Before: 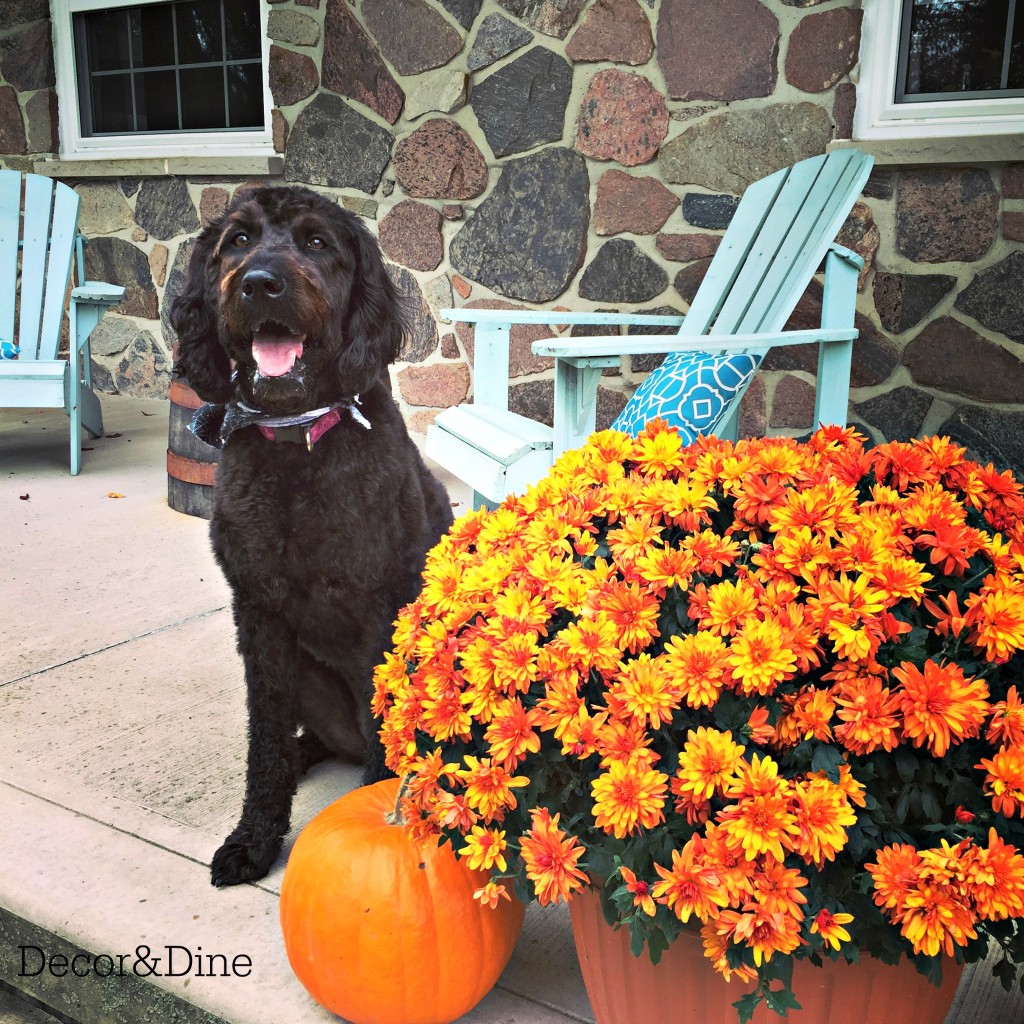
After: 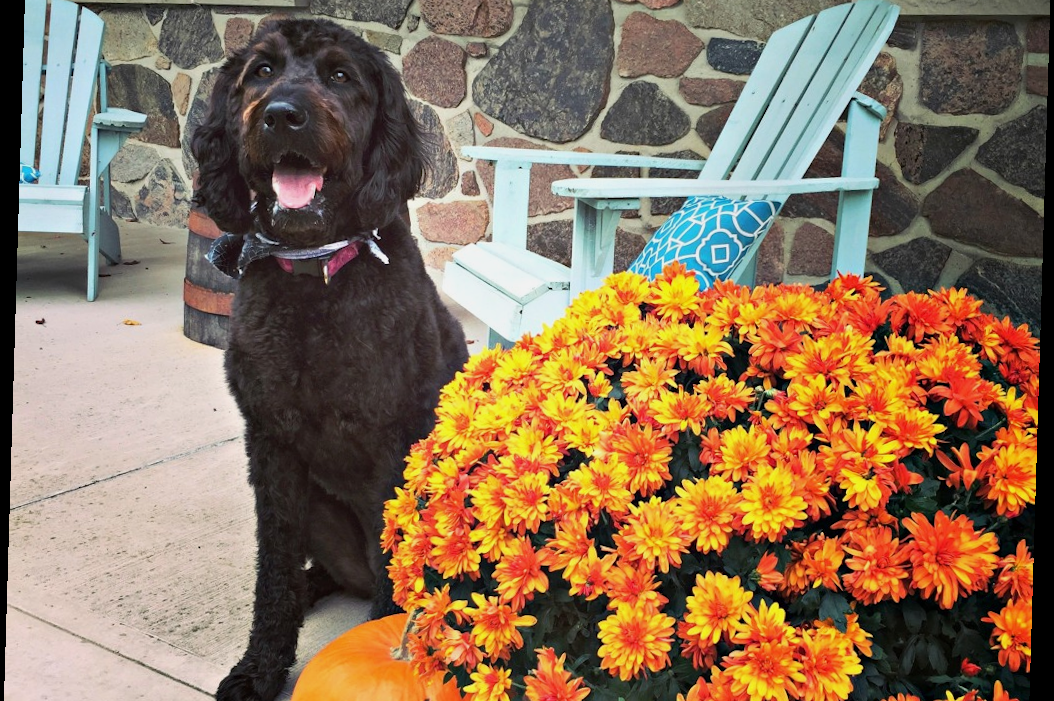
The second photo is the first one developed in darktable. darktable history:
crop: top 16.727%, bottom 16.727%
exposure: exposure -0.177 EV, compensate highlight preservation false
rotate and perspective: rotation 1.72°, automatic cropping off
